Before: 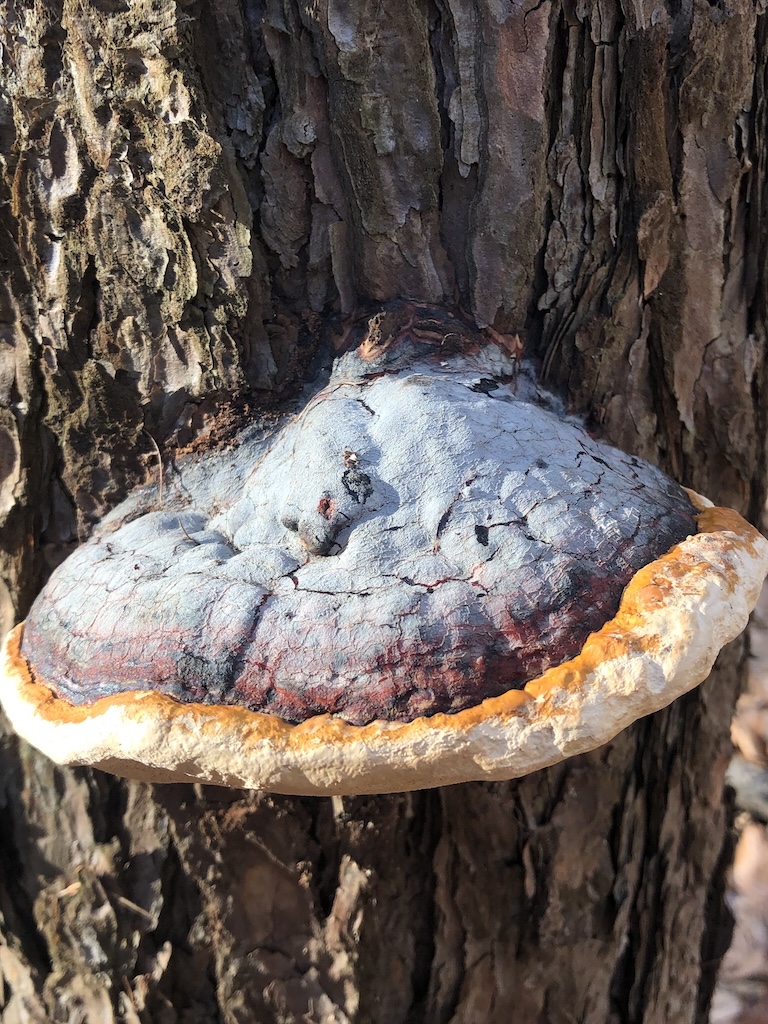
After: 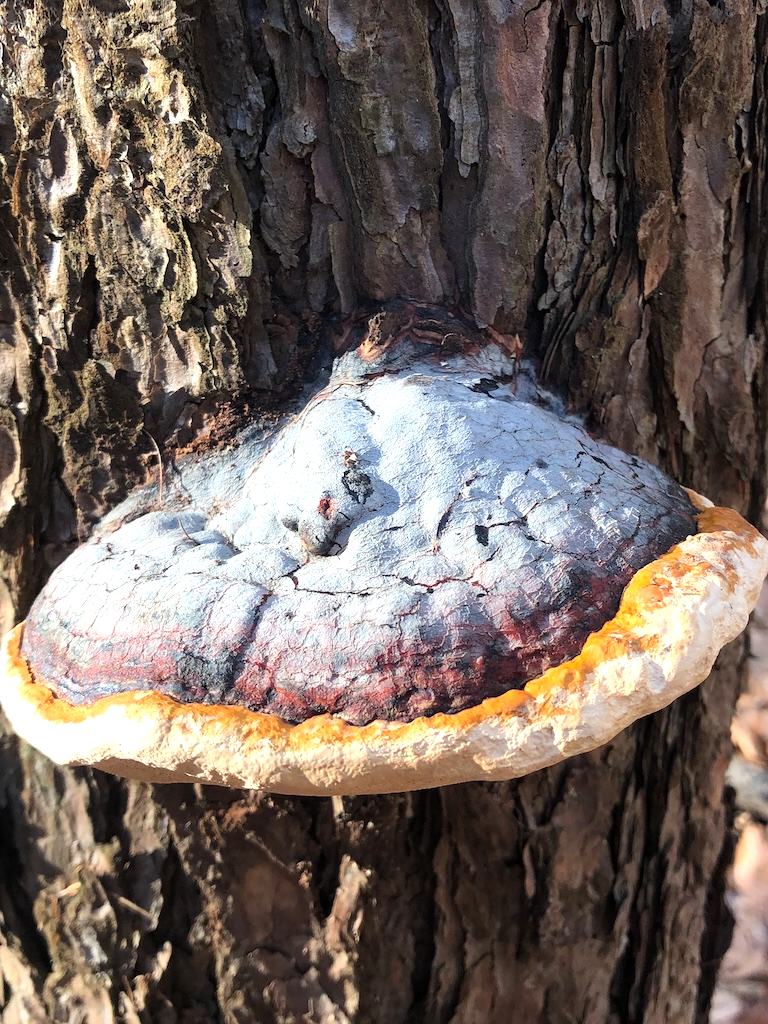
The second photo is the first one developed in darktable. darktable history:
tone equalizer: -8 EV -0.435 EV, -7 EV -0.383 EV, -6 EV -0.335 EV, -5 EV -0.184 EV, -3 EV 0.234 EV, -2 EV 0.339 EV, -1 EV 0.382 EV, +0 EV 0.444 EV
